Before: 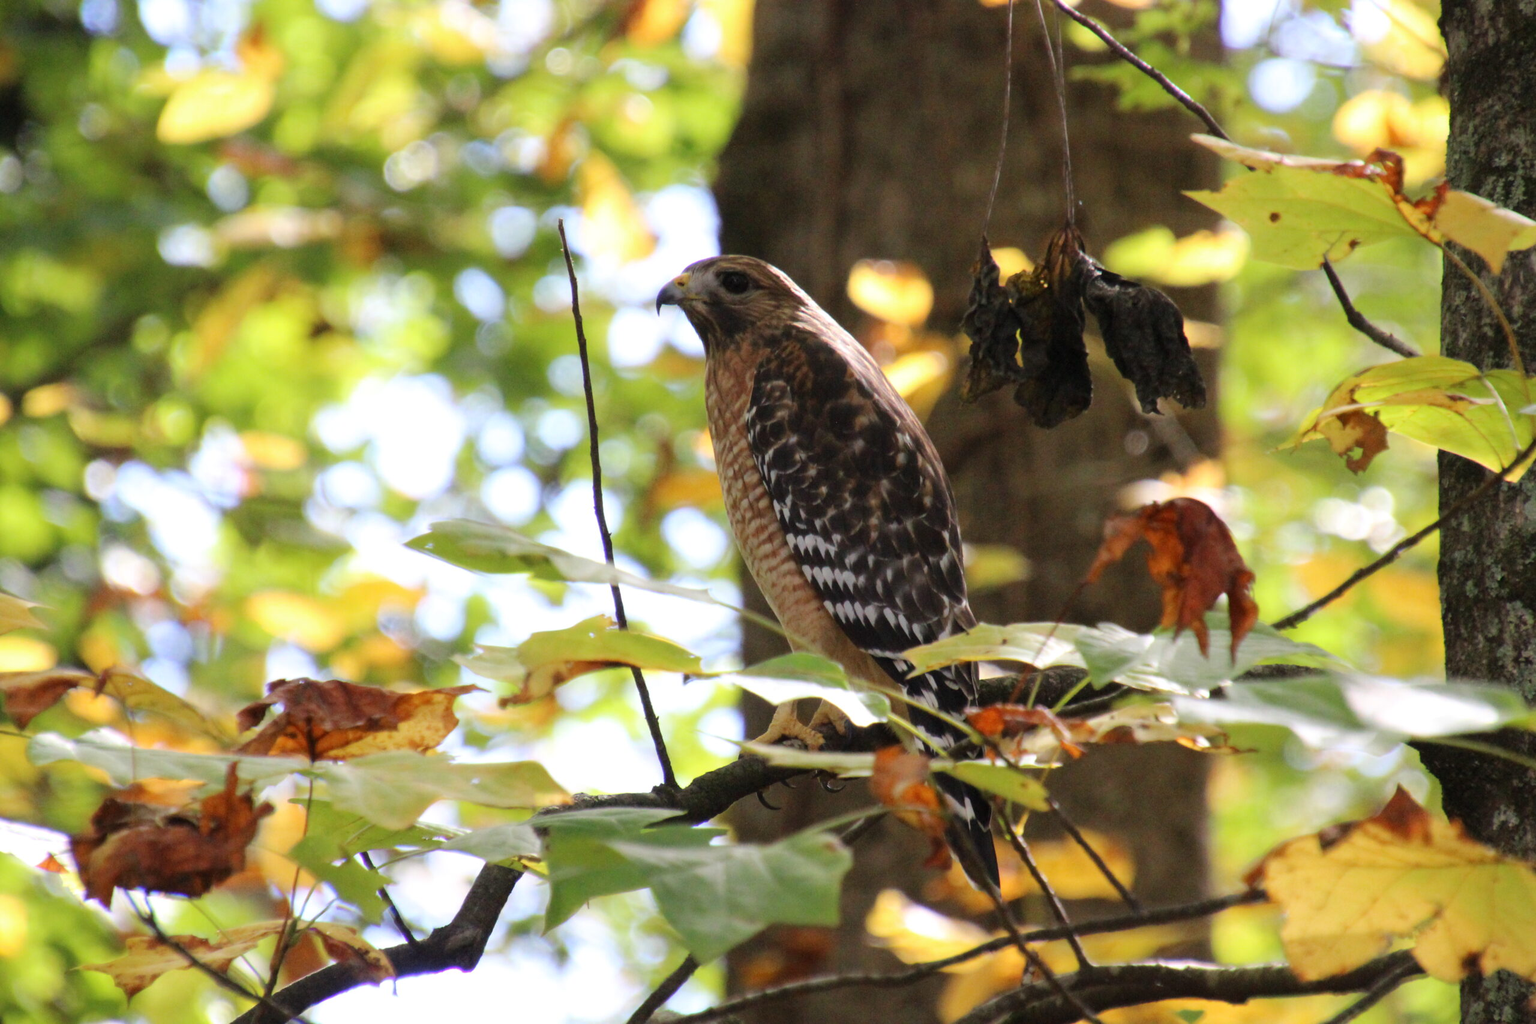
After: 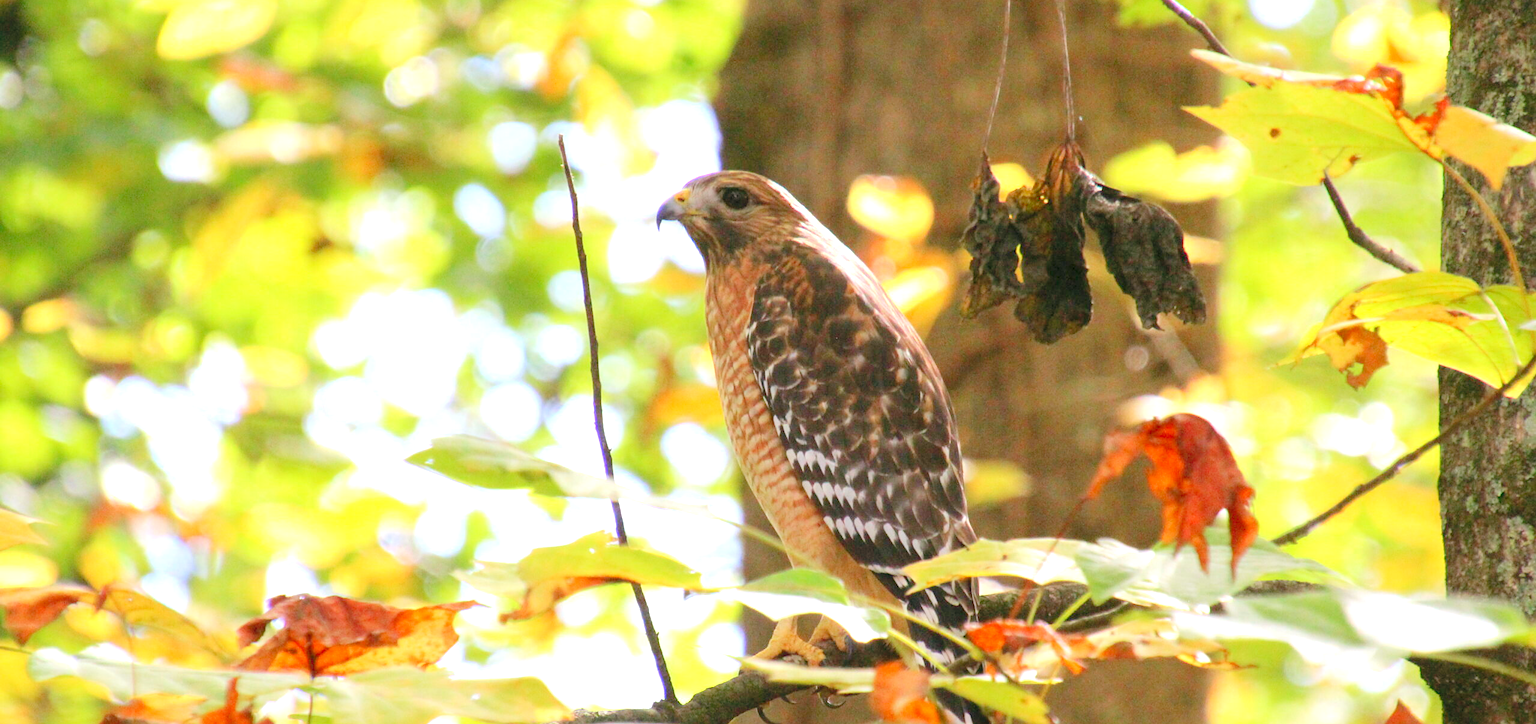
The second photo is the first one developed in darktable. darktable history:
levels: levels [0.008, 0.318, 0.836]
crop and rotate: top 8.293%, bottom 20.996%
sharpen: amount 0.2
color balance: mode lift, gamma, gain (sRGB), lift [1, 0.99, 1.01, 0.992], gamma [1, 1.037, 0.974, 0.963]
